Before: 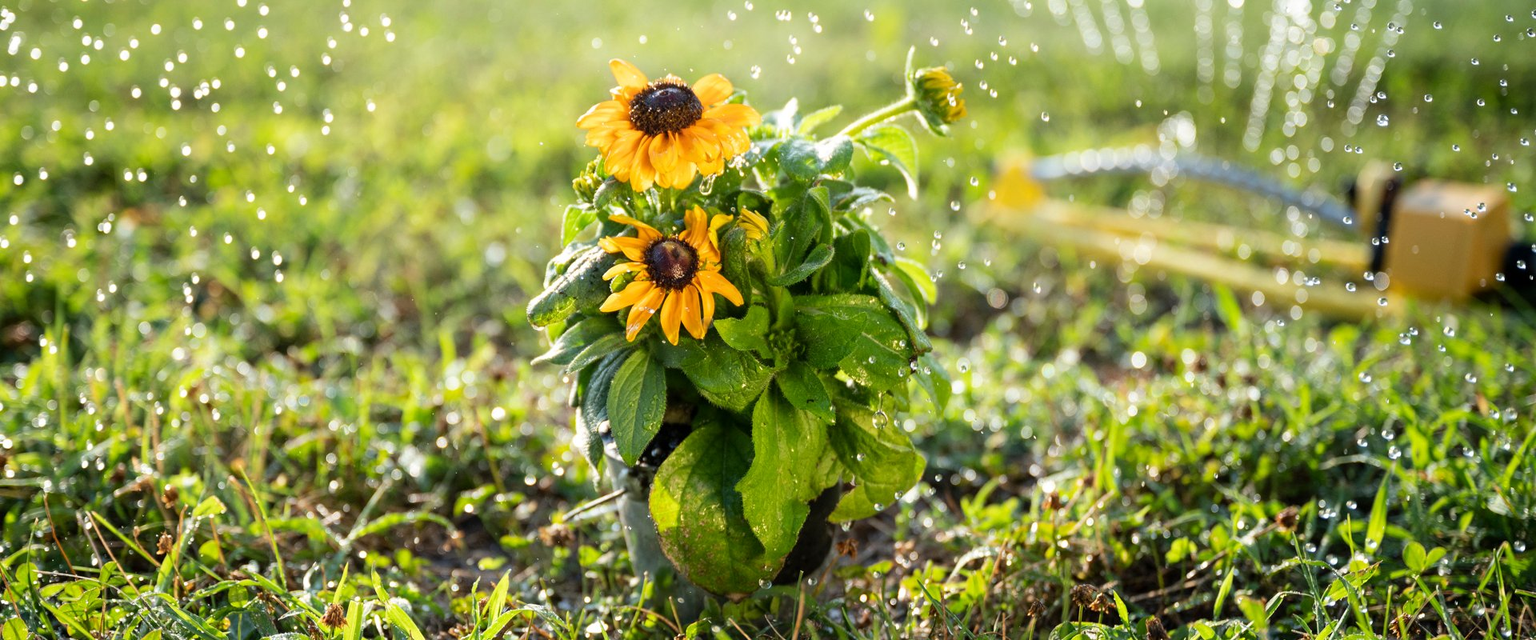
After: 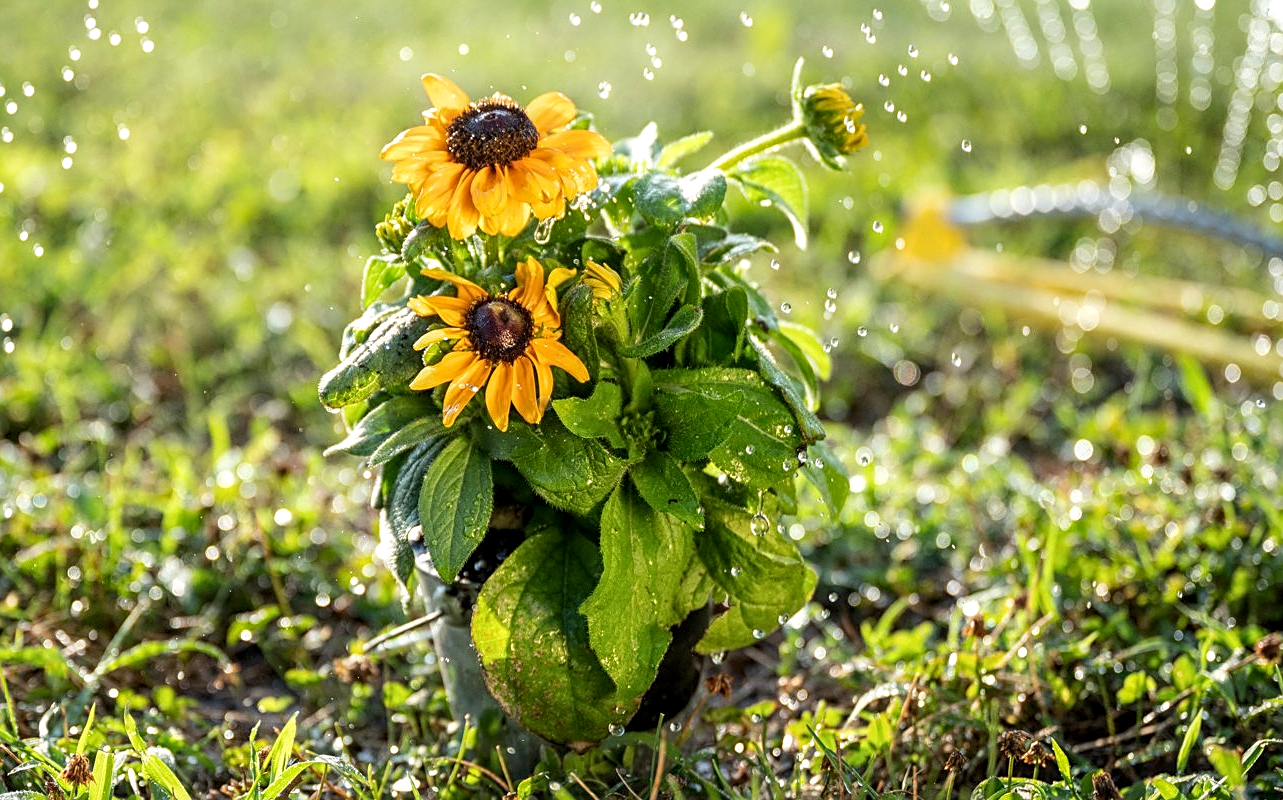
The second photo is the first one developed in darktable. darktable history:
sharpen: on, module defaults
crop and rotate: left 17.732%, right 15.423%
local contrast: detail 130%
